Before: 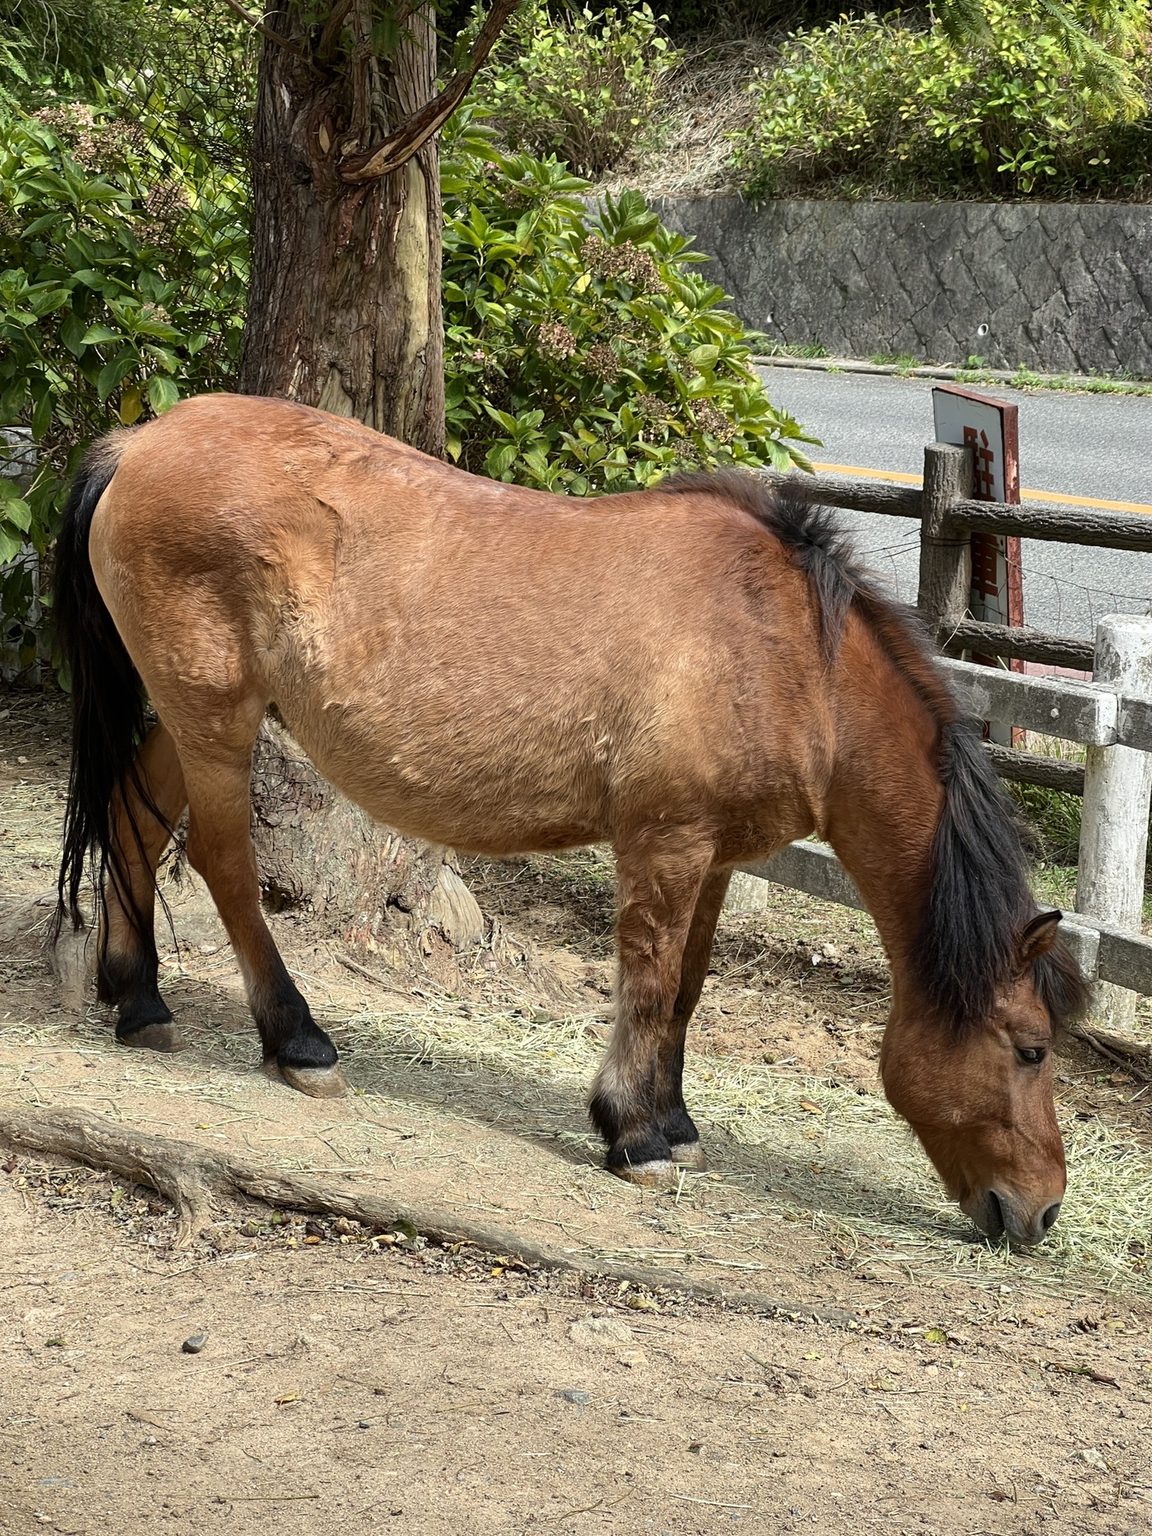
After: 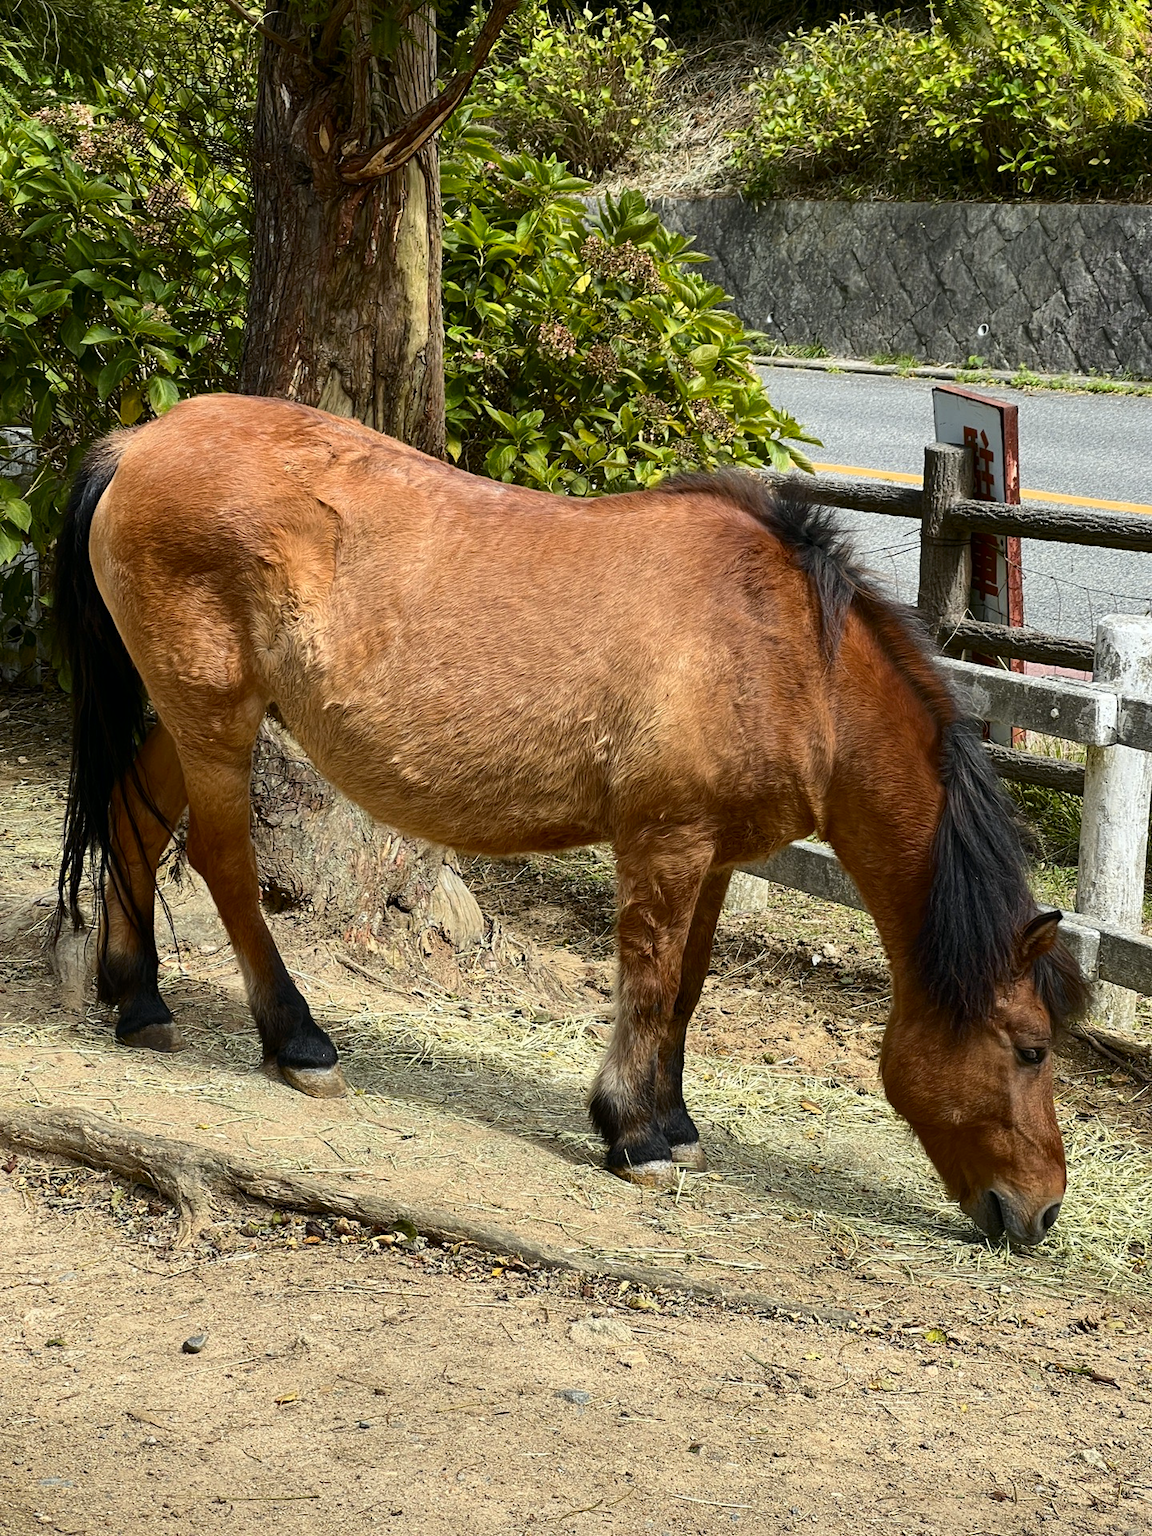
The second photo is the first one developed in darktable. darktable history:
vibrance: on, module defaults
tone curve: curves: ch0 [(0, 0) (0.227, 0.17) (0.766, 0.774) (1, 1)]; ch1 [(0, 0) (0.114, 0.127) (0.437, 0.452) (0.498, 0.495) (0.579, 0.576) (1, 1)]; ch2 [(0, 0) (0.233, 0.259) (0.493, 0.492) (0.568, 0.579) (1, 1)], color space Lab, independent channels, preserve colors none
